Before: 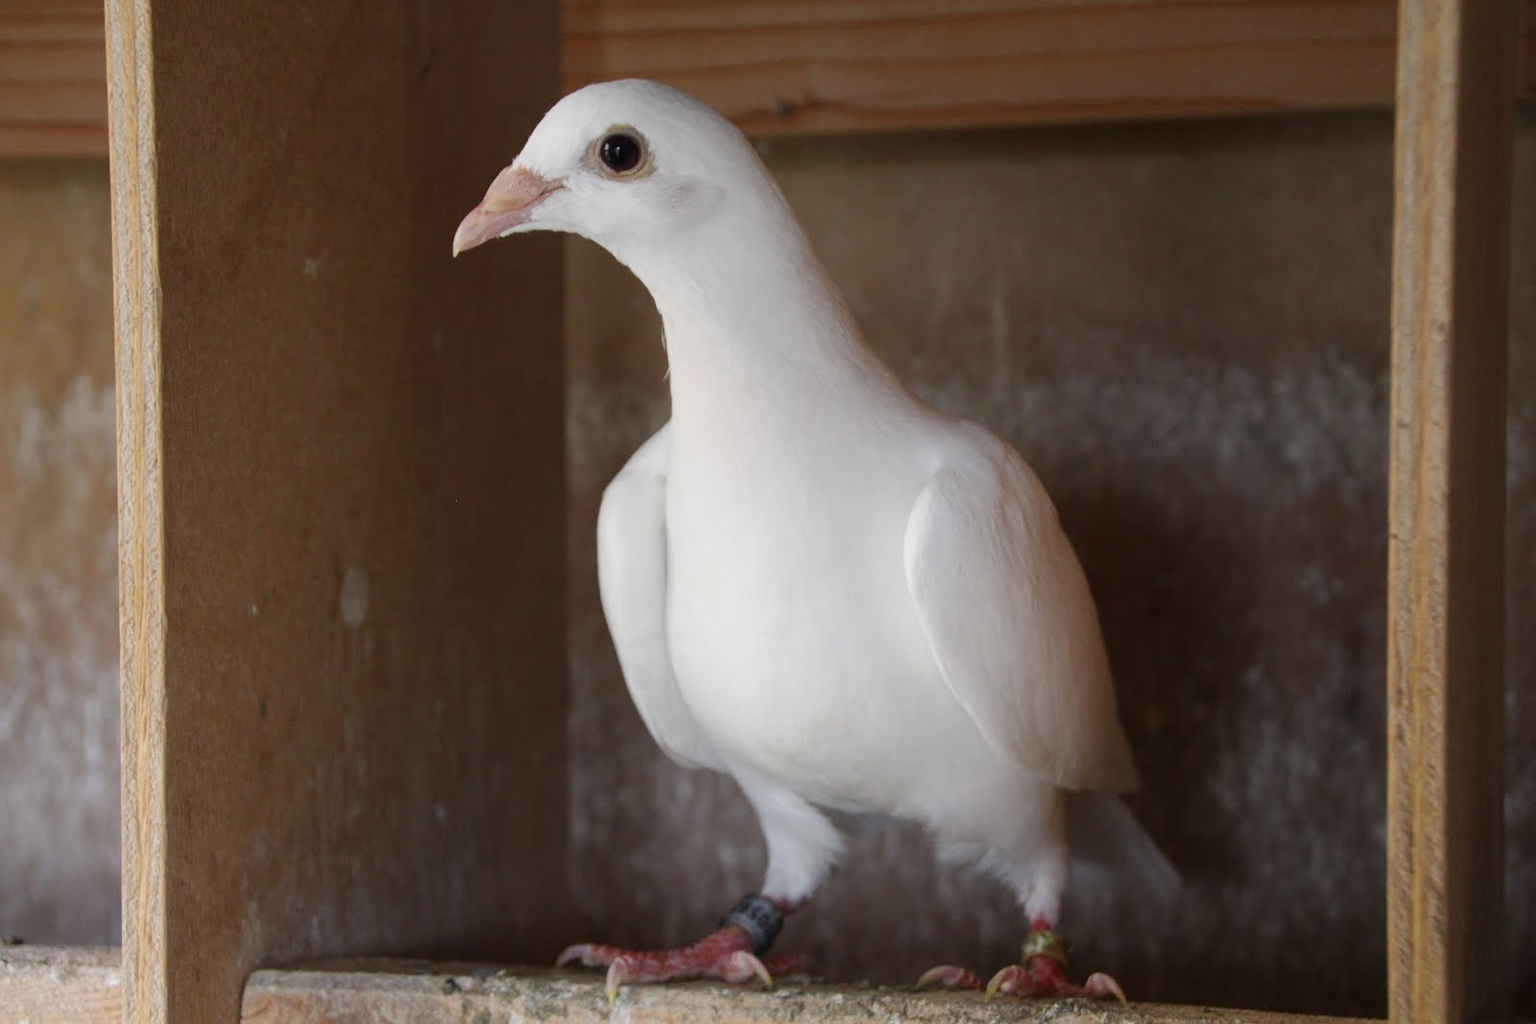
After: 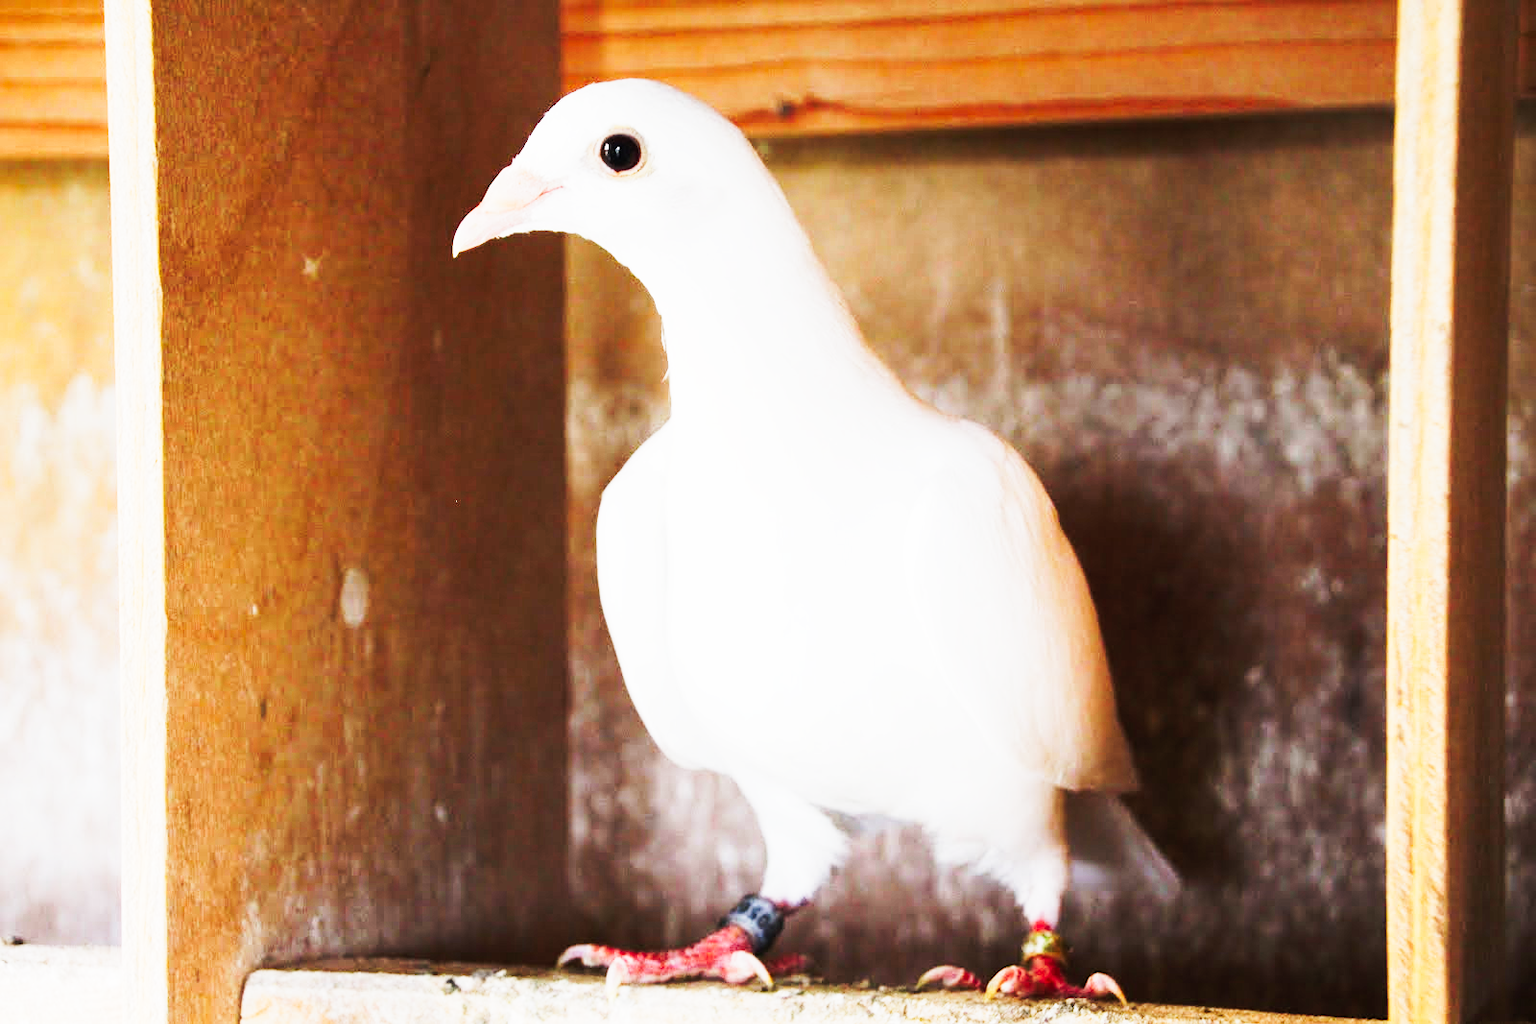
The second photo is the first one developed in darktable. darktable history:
base curve: curves: ch0 [(0, 0) (0.028, 0.03) (0.121, 0.232) (0.46, 0.748) (0.859, 0.968) (1, 1)], preserve colors none
tone curve: curves: ch0 [(0, 0) (0.003, 0.003) (0.011, 0.011) (0.025, 0.026) (0.044, 0.045) (0.069, 0.087) (0.1, 0.141) (0.136, 0.202) (0.177, 0.271) (0.224, 0.357) (0.277, 0.461) (0.335, 0.583) (0.399, 0.685) (0.468, 0.782) (0.543, 0.867) (0.623, 0.927) (0.709, 0.96) (0.801, 0.975) (0.898, 0.987) (1, 1)], preserve colors none
